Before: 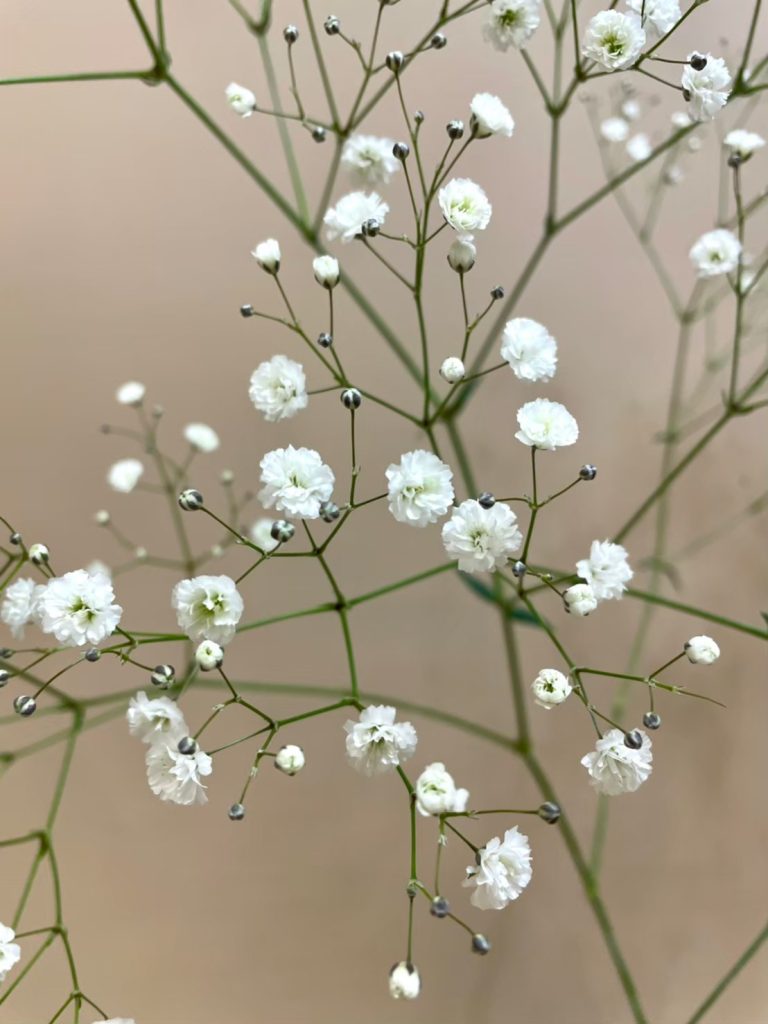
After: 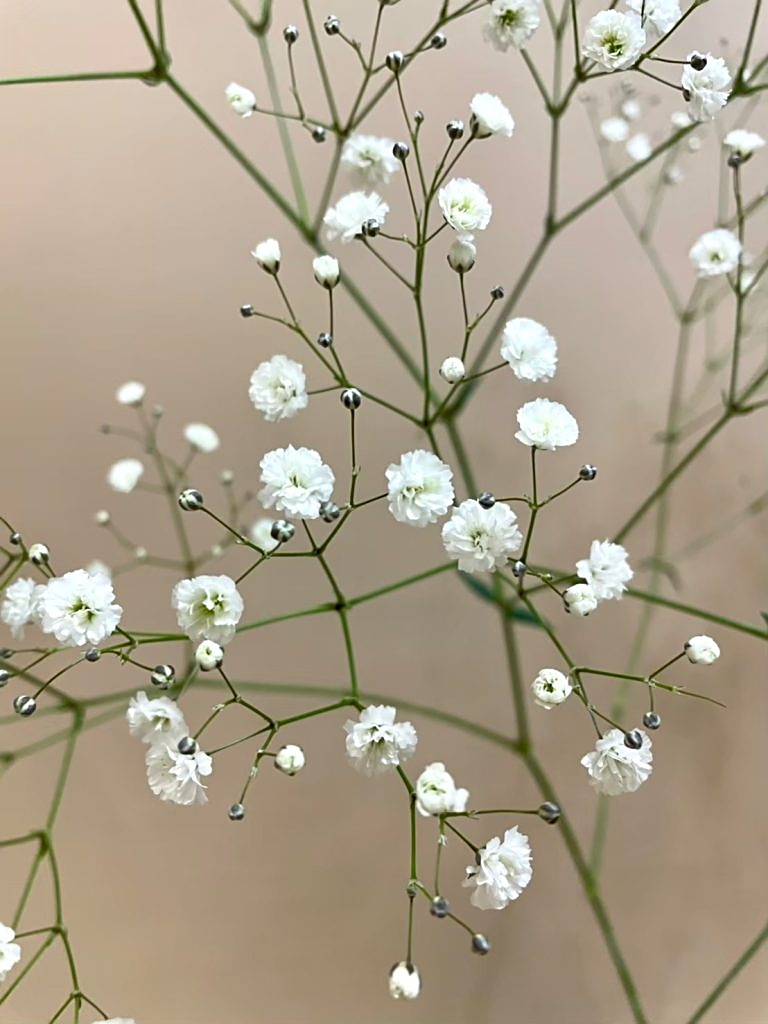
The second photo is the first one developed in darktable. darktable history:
shadows and highlights: shadows 0, highlights 40
sharpen: on, module defaults
